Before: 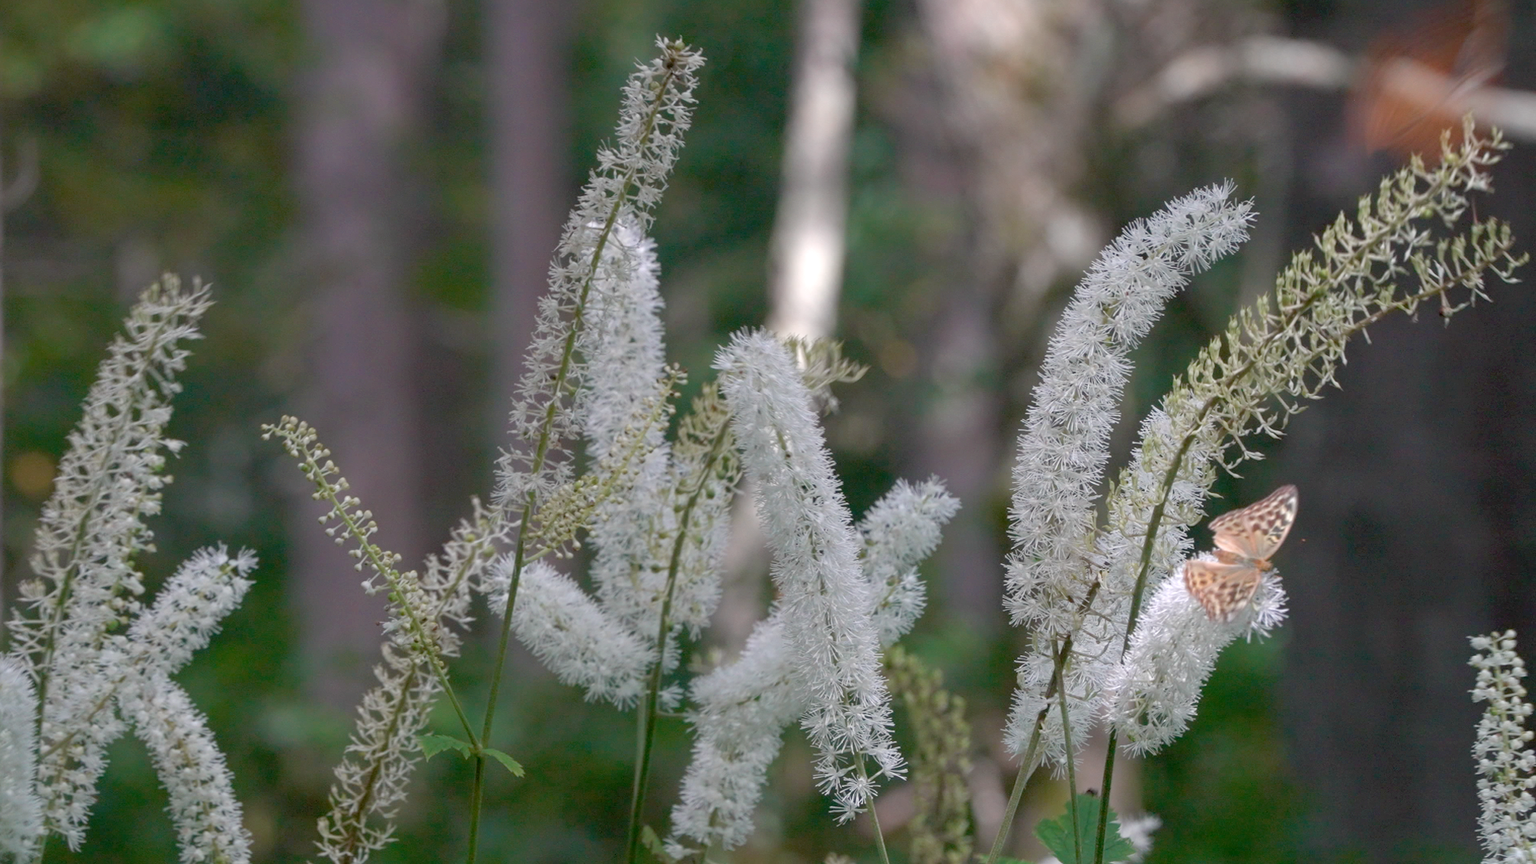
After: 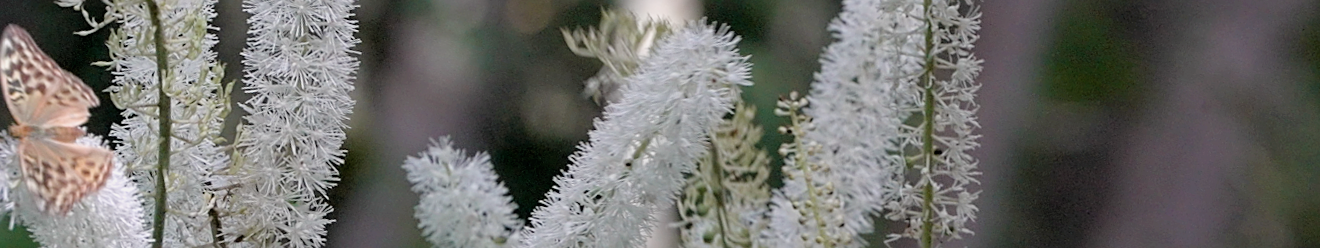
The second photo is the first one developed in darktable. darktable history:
crop and rotate: angle 16.12°, top 30.835%, bottom 35.653%
sharpen: on, module defaults
contrast brightness saturation: saturation -0.05
filmic rgb: black relative exposure -3.92 EV, white relative exposure 3.14 EV, hardness 2.87
